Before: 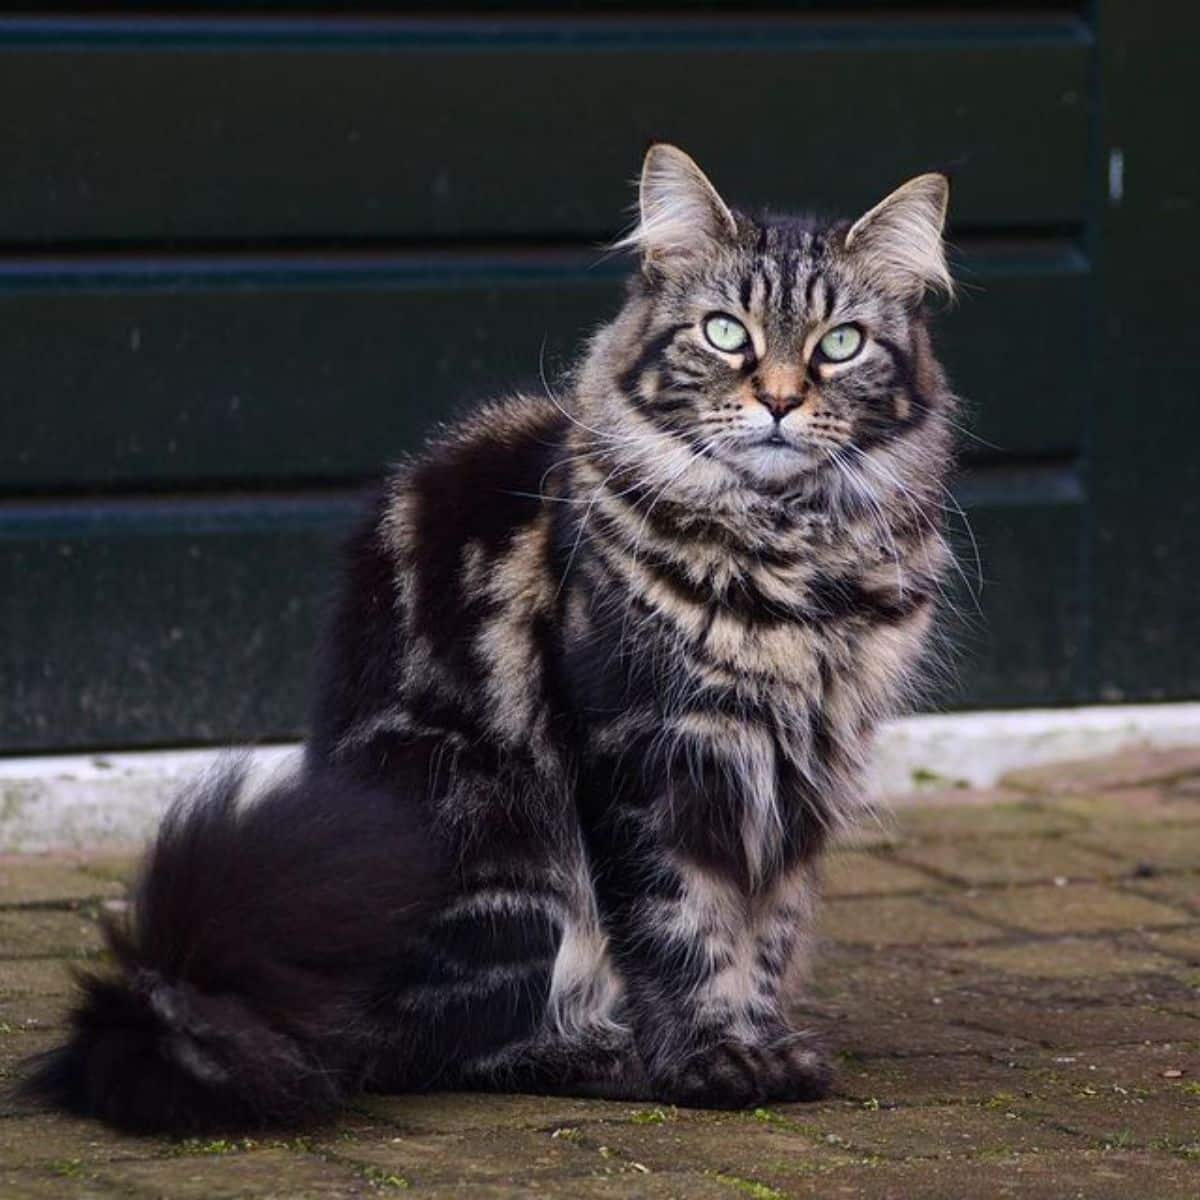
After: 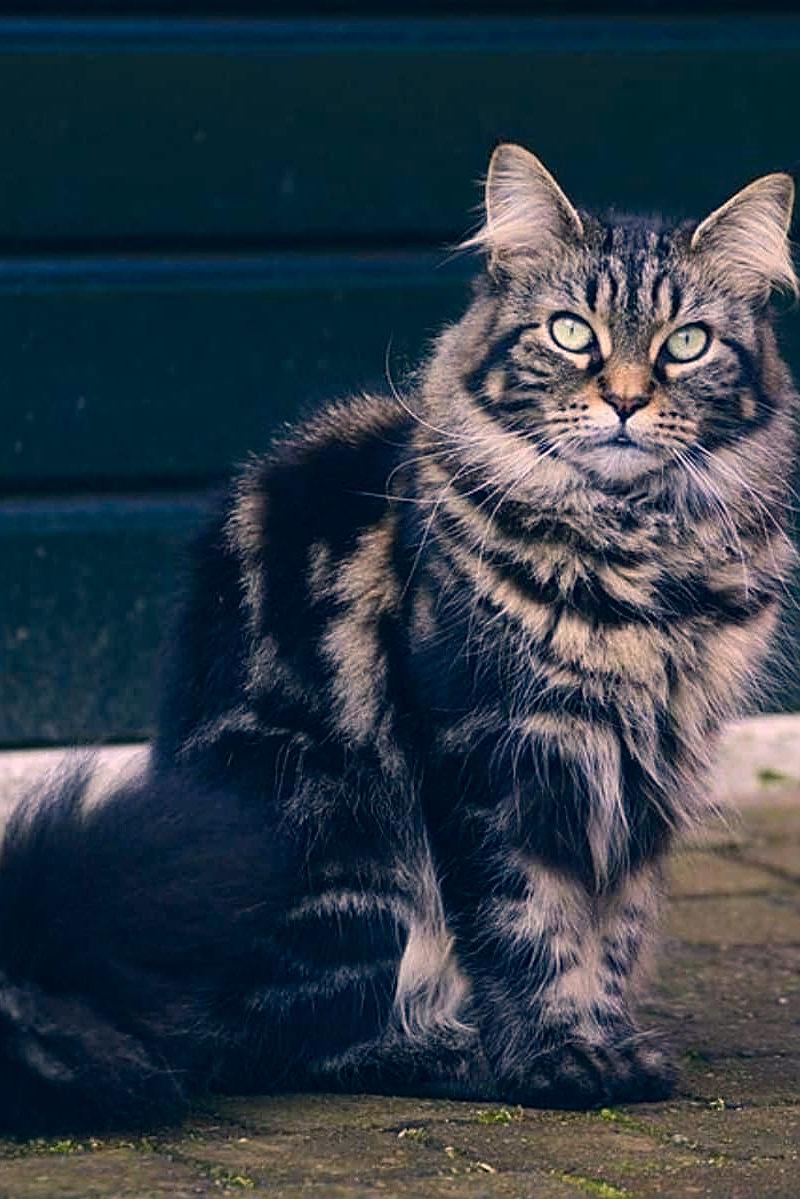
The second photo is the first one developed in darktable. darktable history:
crop and rotate: left 12.878%, right 20.438%
sharpen: on, module defaults
color correction: highlights a* 10.36, highlights b* 13.89, shadows a* -9.62, shadows b* -14.82
